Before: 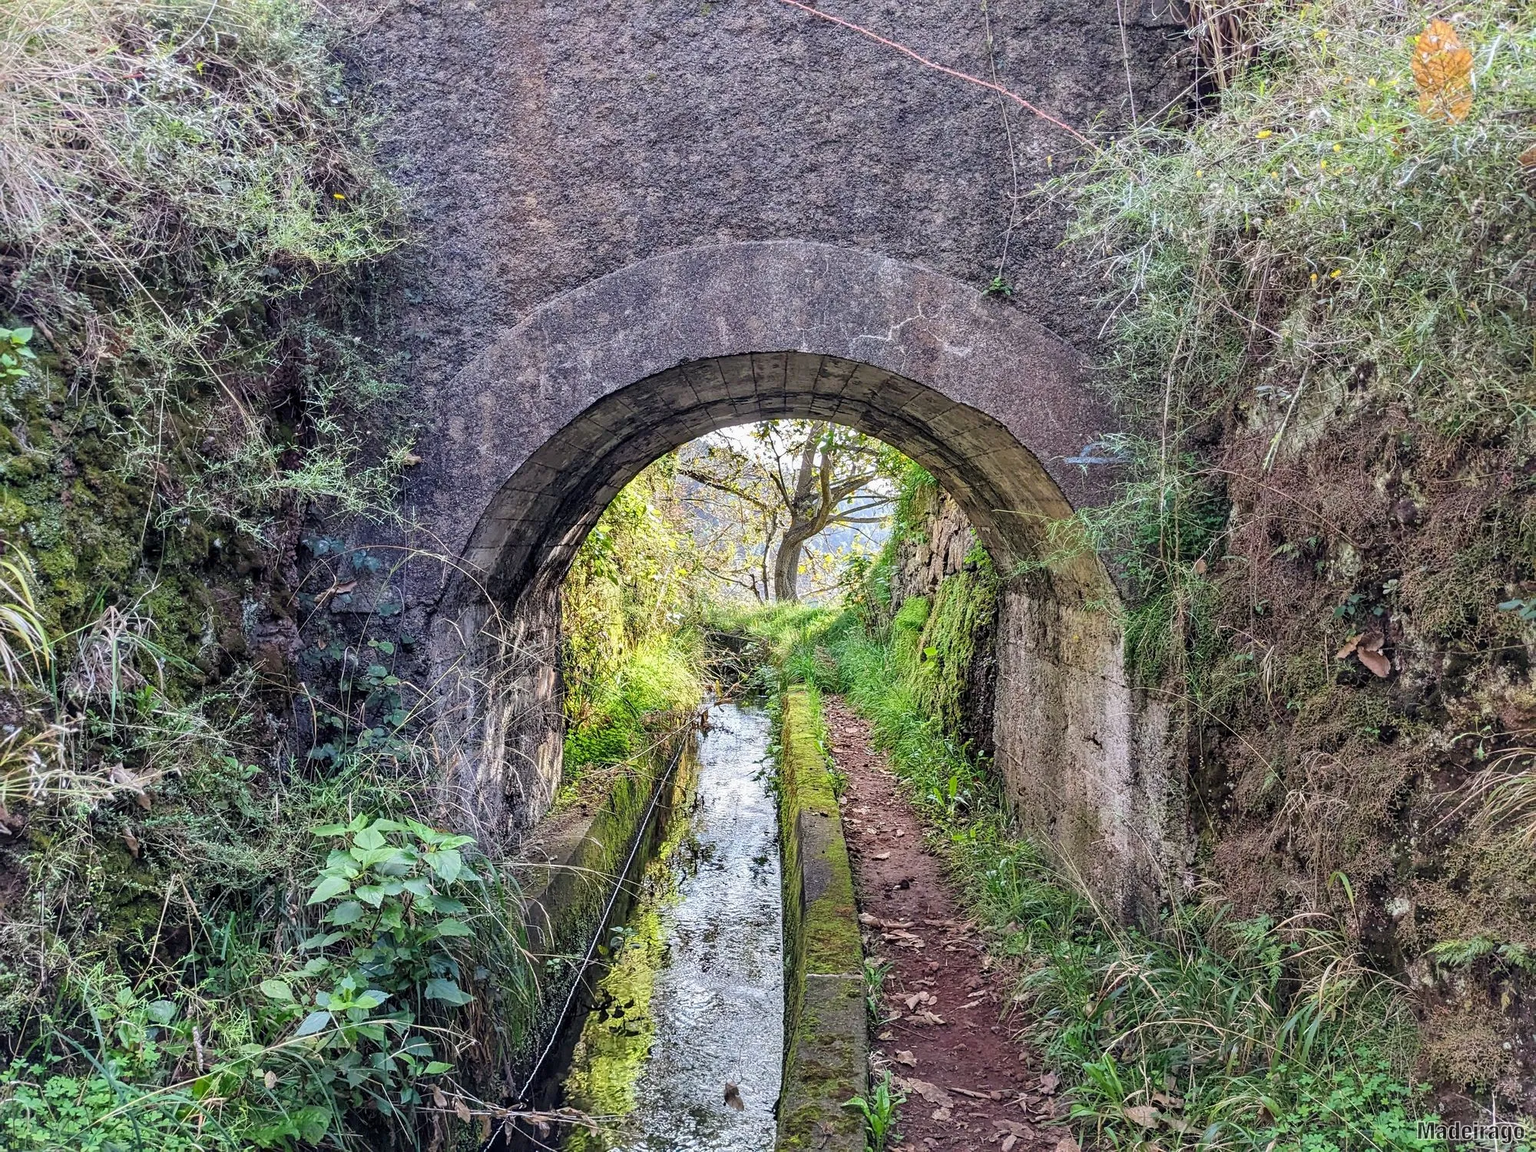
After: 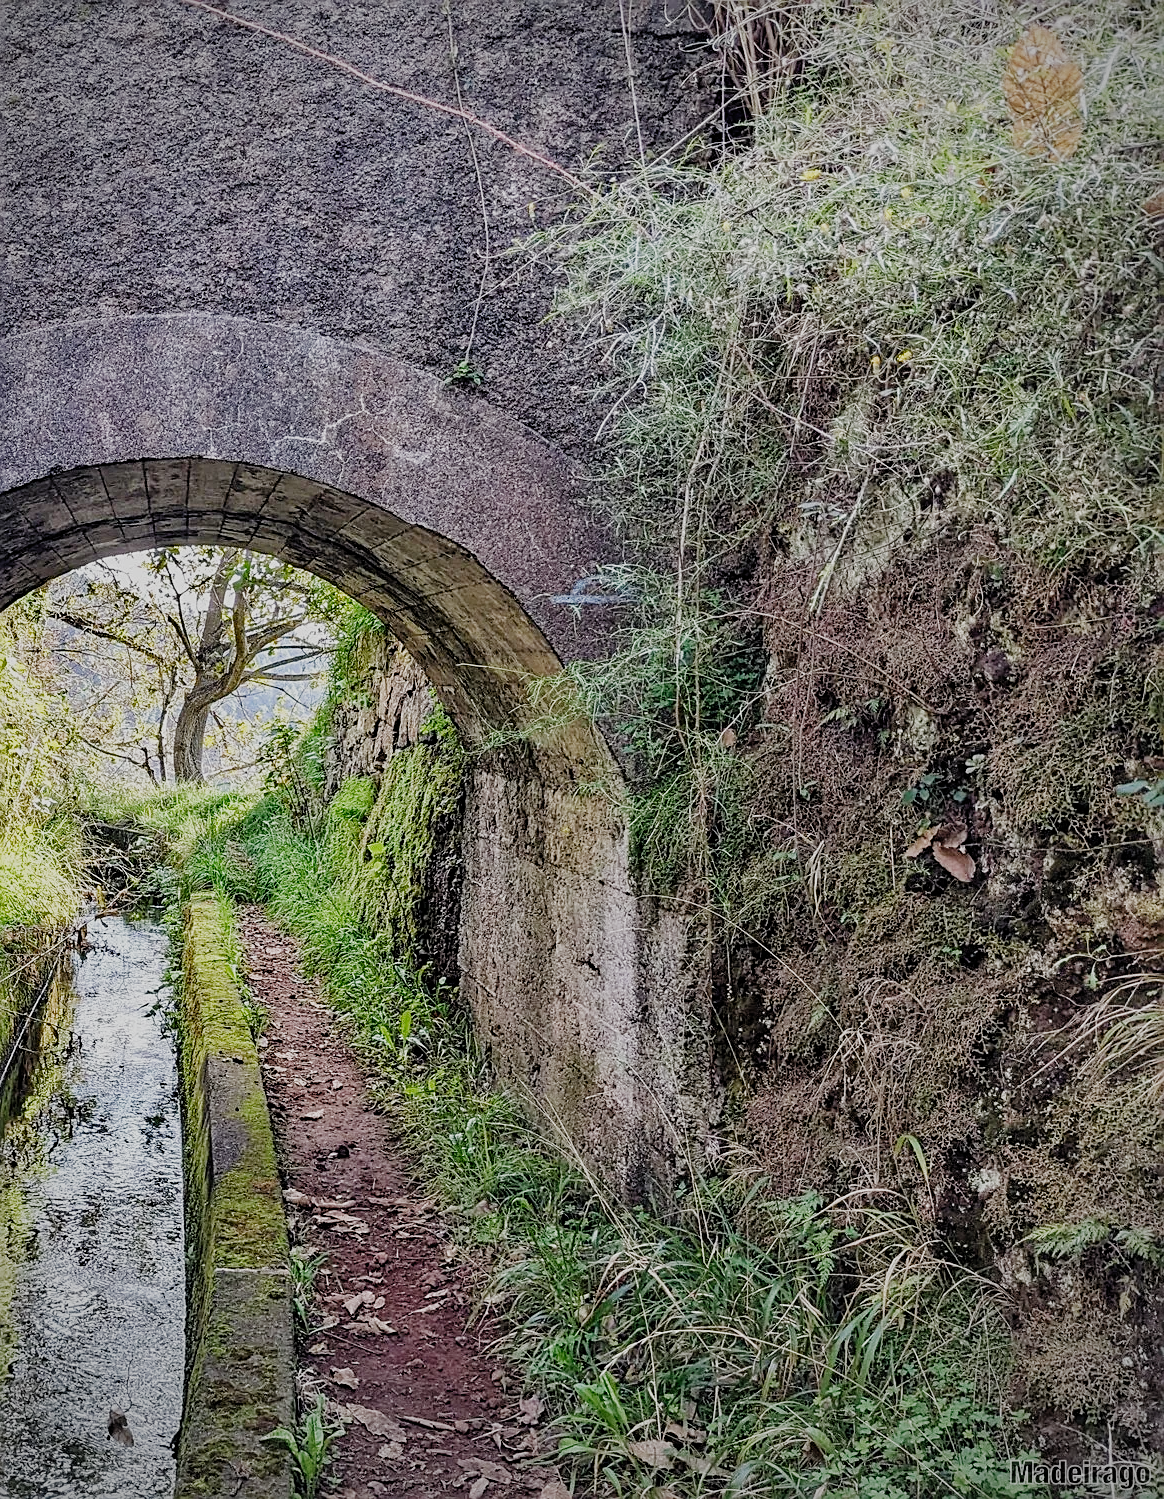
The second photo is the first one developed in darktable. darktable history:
vignetting: on, module defaults
sharpen: on, module defaults
filmic rgb: black relative exposure -7.65 EV, white relative exposure 4.56 EV, hardness 3.61, preserve chrominance no, color science v4 (2020)
crop: left 41.763%
